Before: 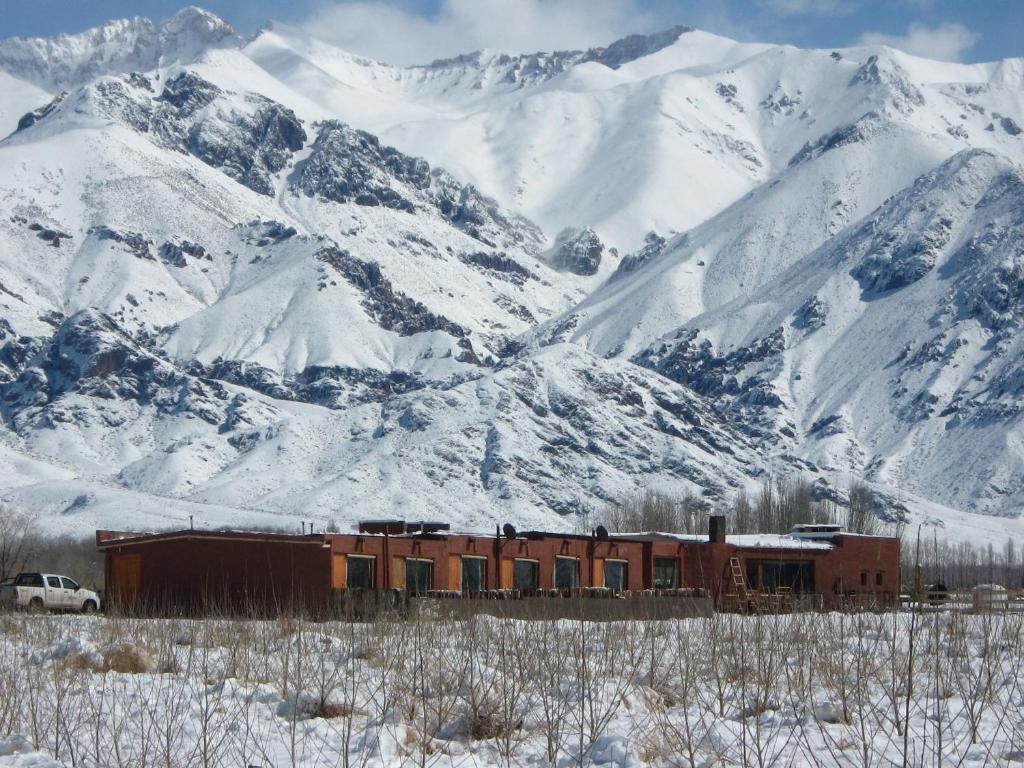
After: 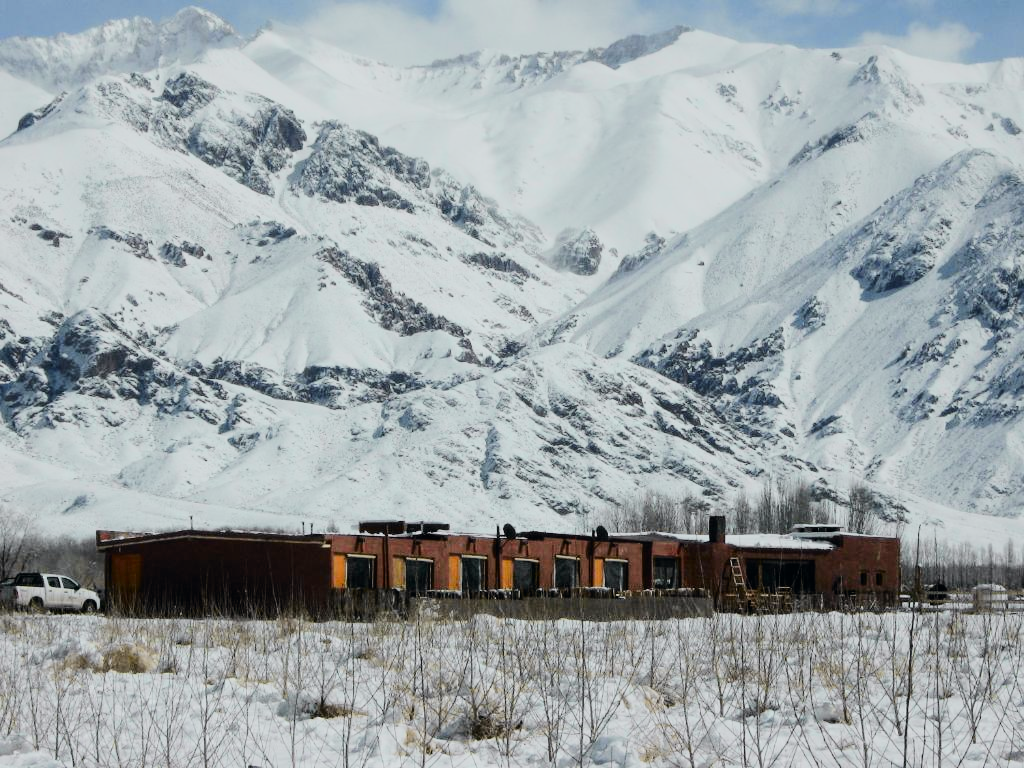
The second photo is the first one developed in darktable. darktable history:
filmic rgb: black relative exposure -7.65 EV, white relative exposure 4.56 EV, hardness 3.61, color science v6 (2022)
tone curve: curves: ch0 [(0, 0) (0.11, 0.081) (0.256, 0.259) (0.398, 0.475) (0.498, 0.611) (0.65, 0.757) (0.835, 0.883) (1, 0.961)]; ch1 [(0, 0) (0.346, 0.307) (0.408, 0.369) (0.453, 0.457) (0.482, 0.479) (0.502, 0.498) (0.521, 0.51) (0.553, 0.554) (0.618, 0.65) (0.693, 0.727) (1, 1)]; ch2 [(0, 0) (0.358, 0.362) (0.434, 0.46) (0.485, 0.494) (0.5, 0.494) (0.511, 0.508) (0.537, 0.55) (0.579, 0.599) (0.621, 0.693) (1, 1)], color space Lab, independent channels, preserve colors none
